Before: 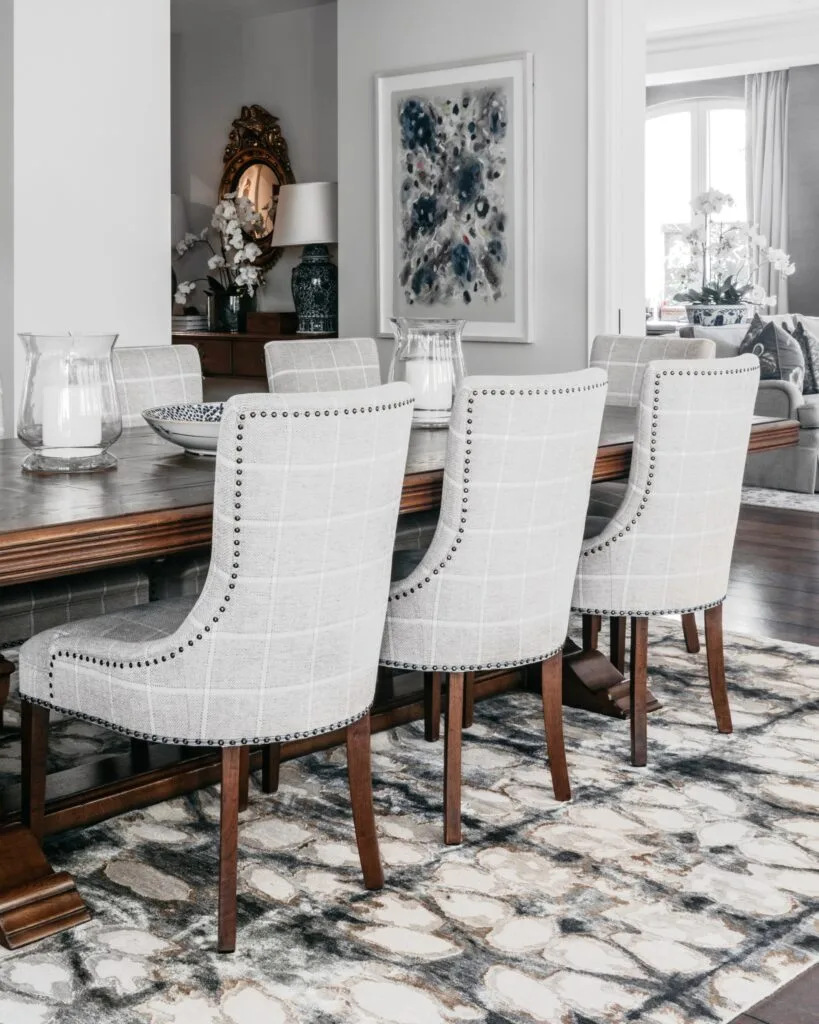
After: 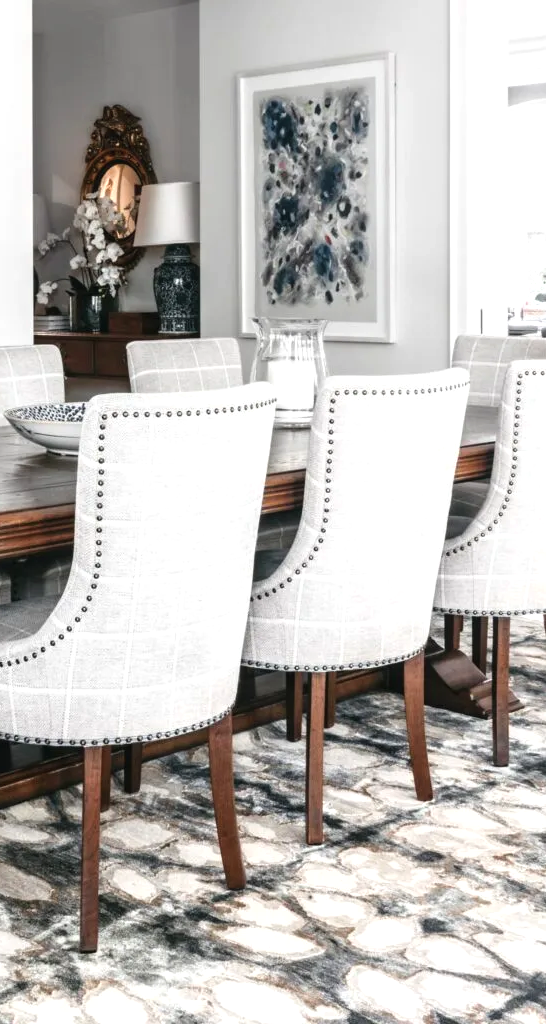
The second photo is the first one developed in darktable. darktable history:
crop: left 16.924%, right 16.377%
exposure: black level correction -0.001, exposure 0.54 EV, compensate highlight preservation false
